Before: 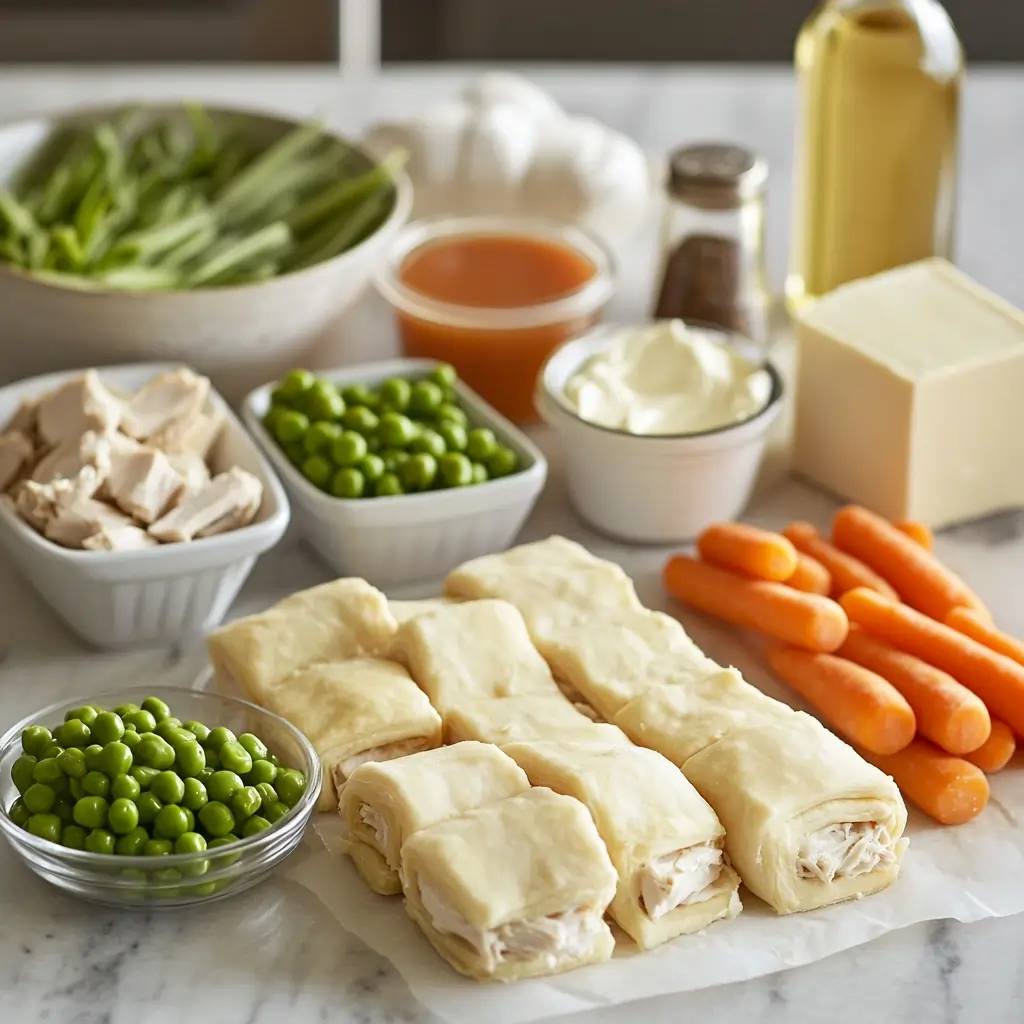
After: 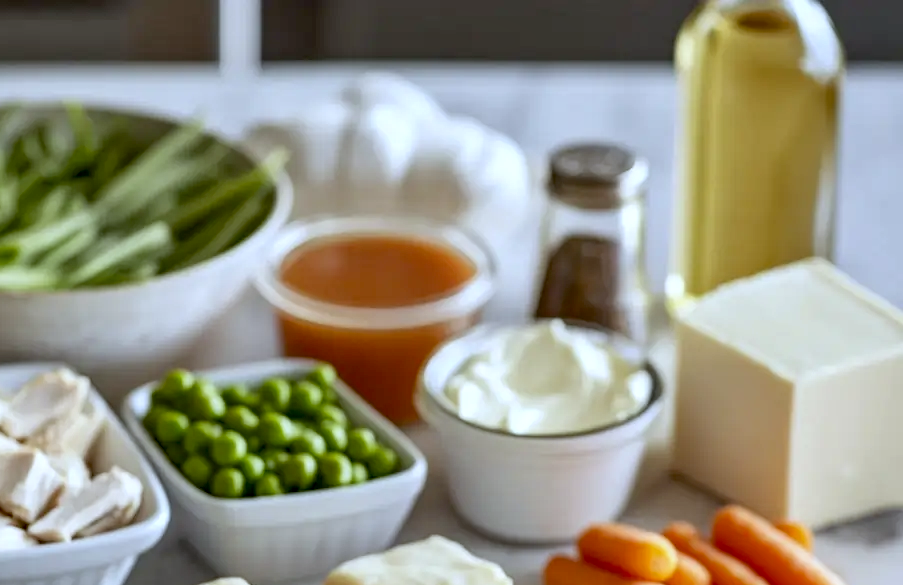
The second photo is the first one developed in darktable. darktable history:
white balance: red 0.926, green 1.003, blue 1.133
exposure: black level correction 0.012, compensate highlight preservation false
crop and rotate: left 11.812%, bottom 42.776%
local contrast: on, module defaults
